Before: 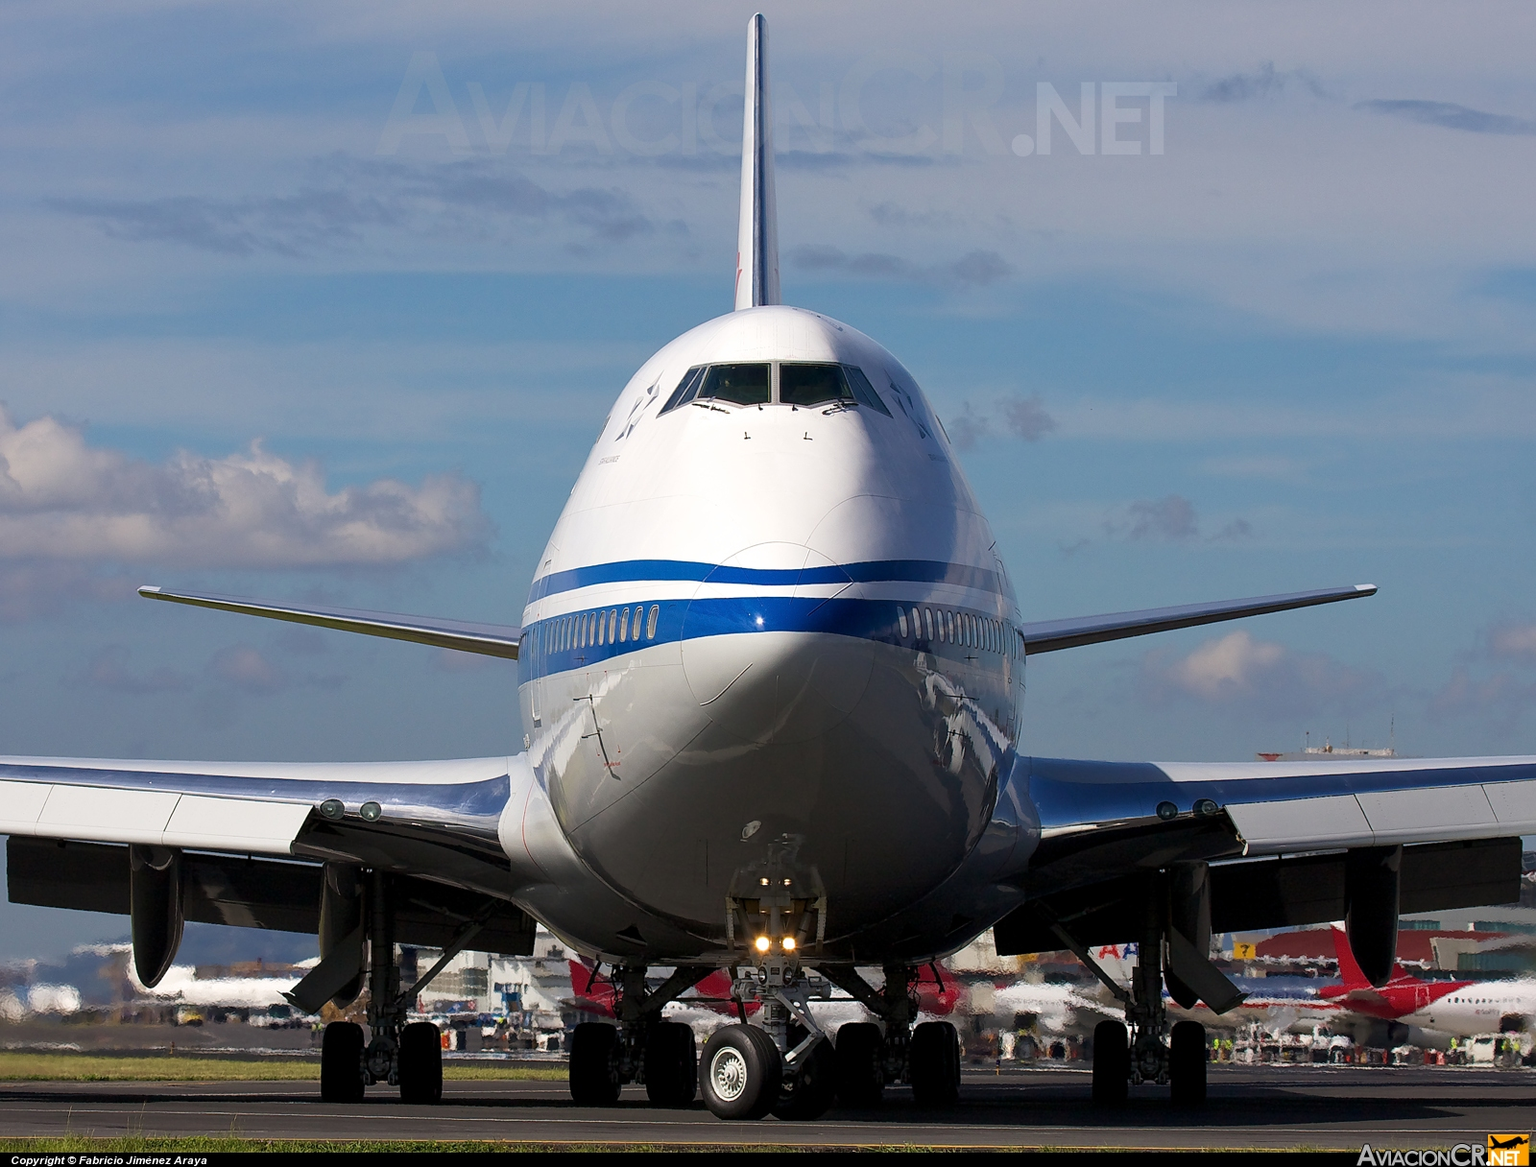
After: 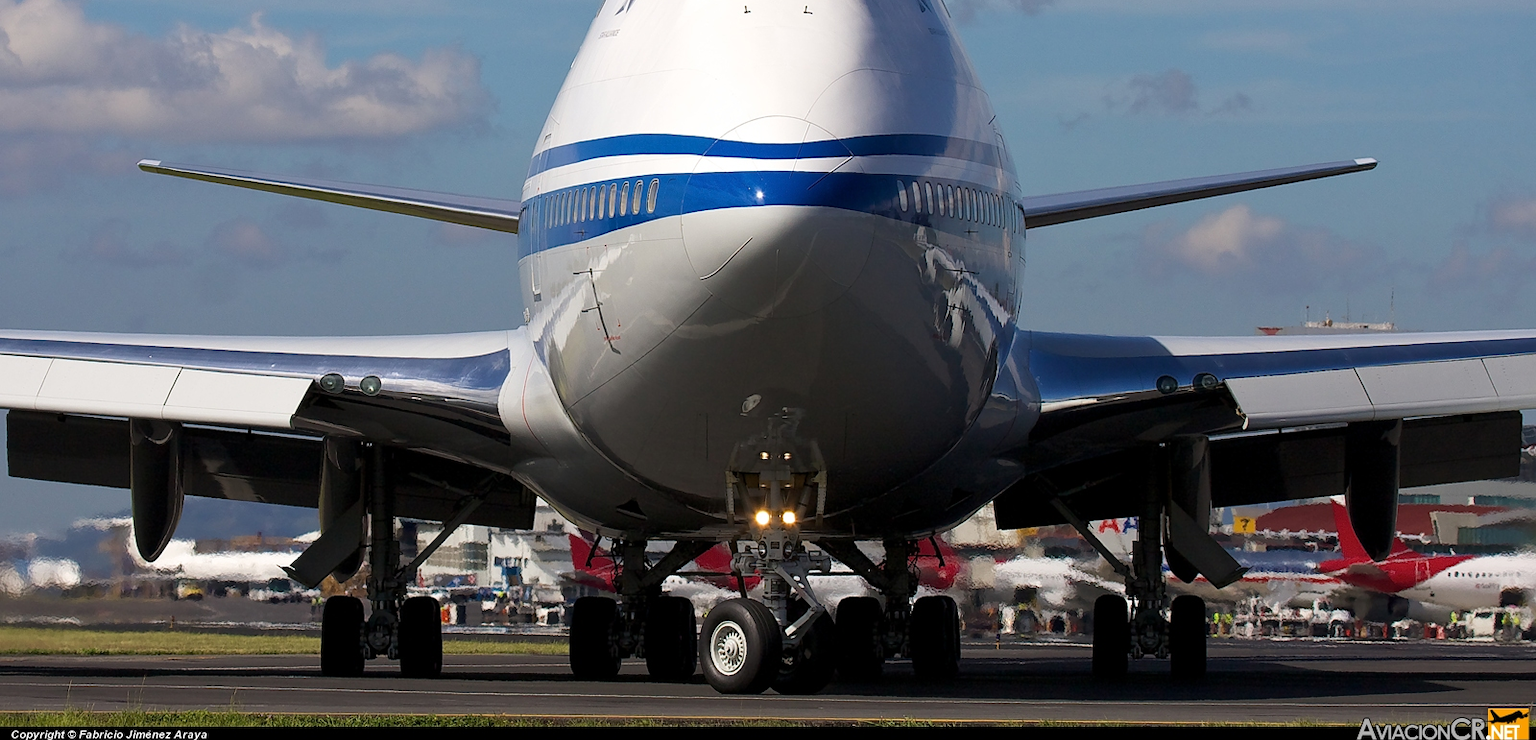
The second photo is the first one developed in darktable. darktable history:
crop and rotate: top 36.567%
